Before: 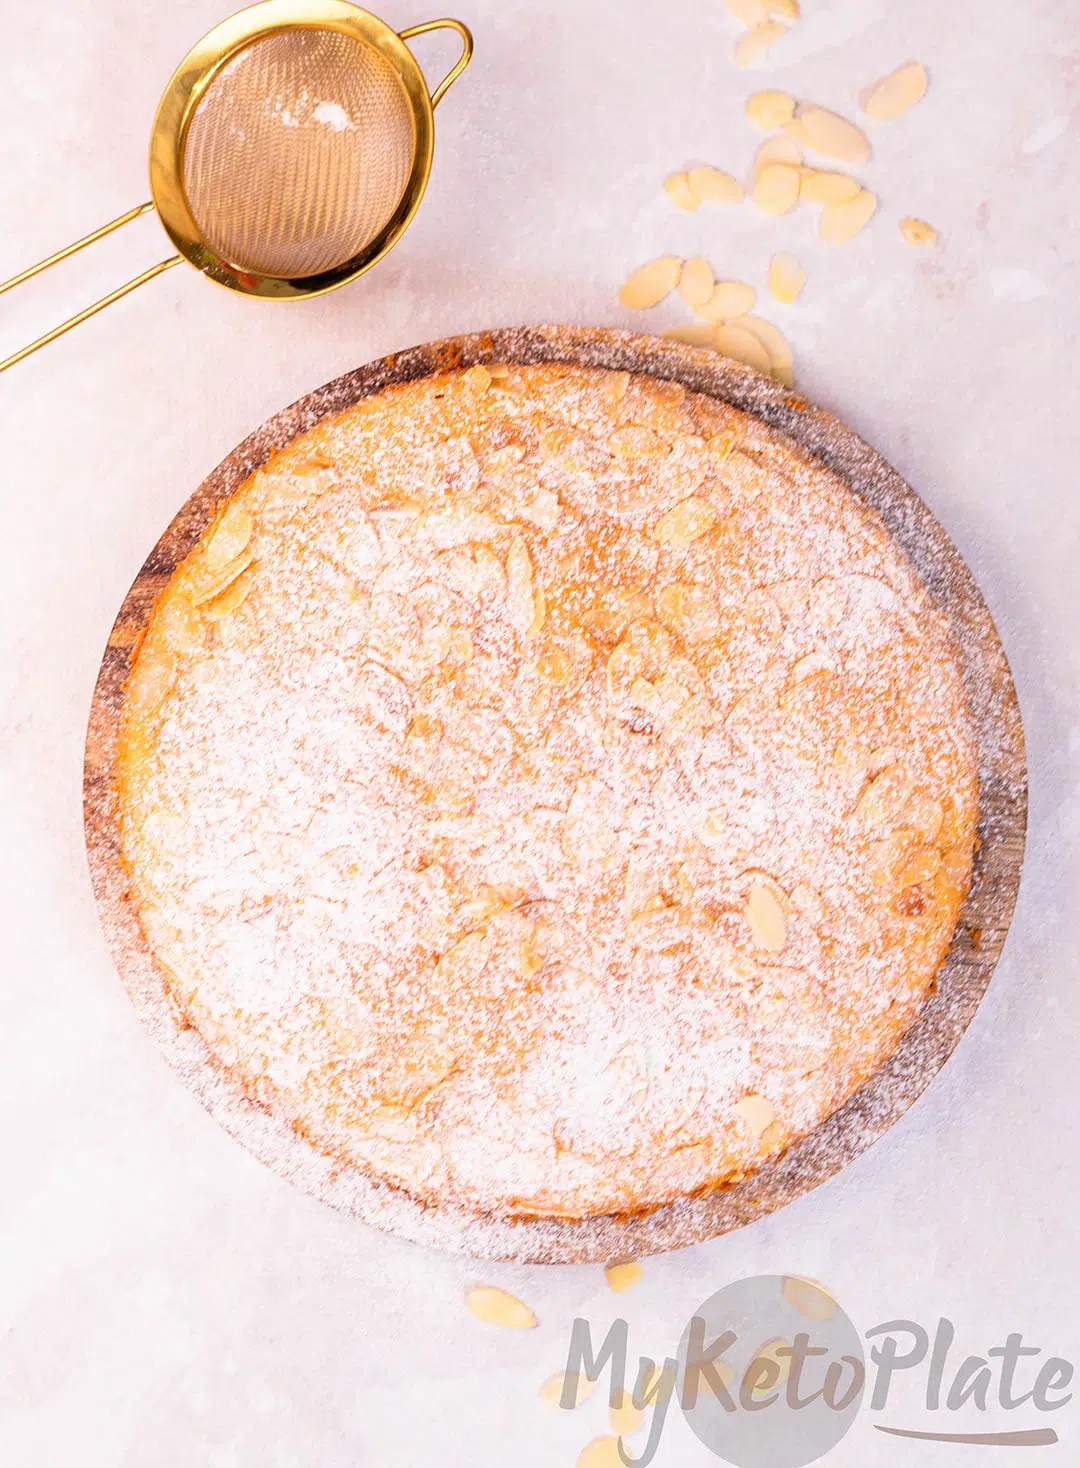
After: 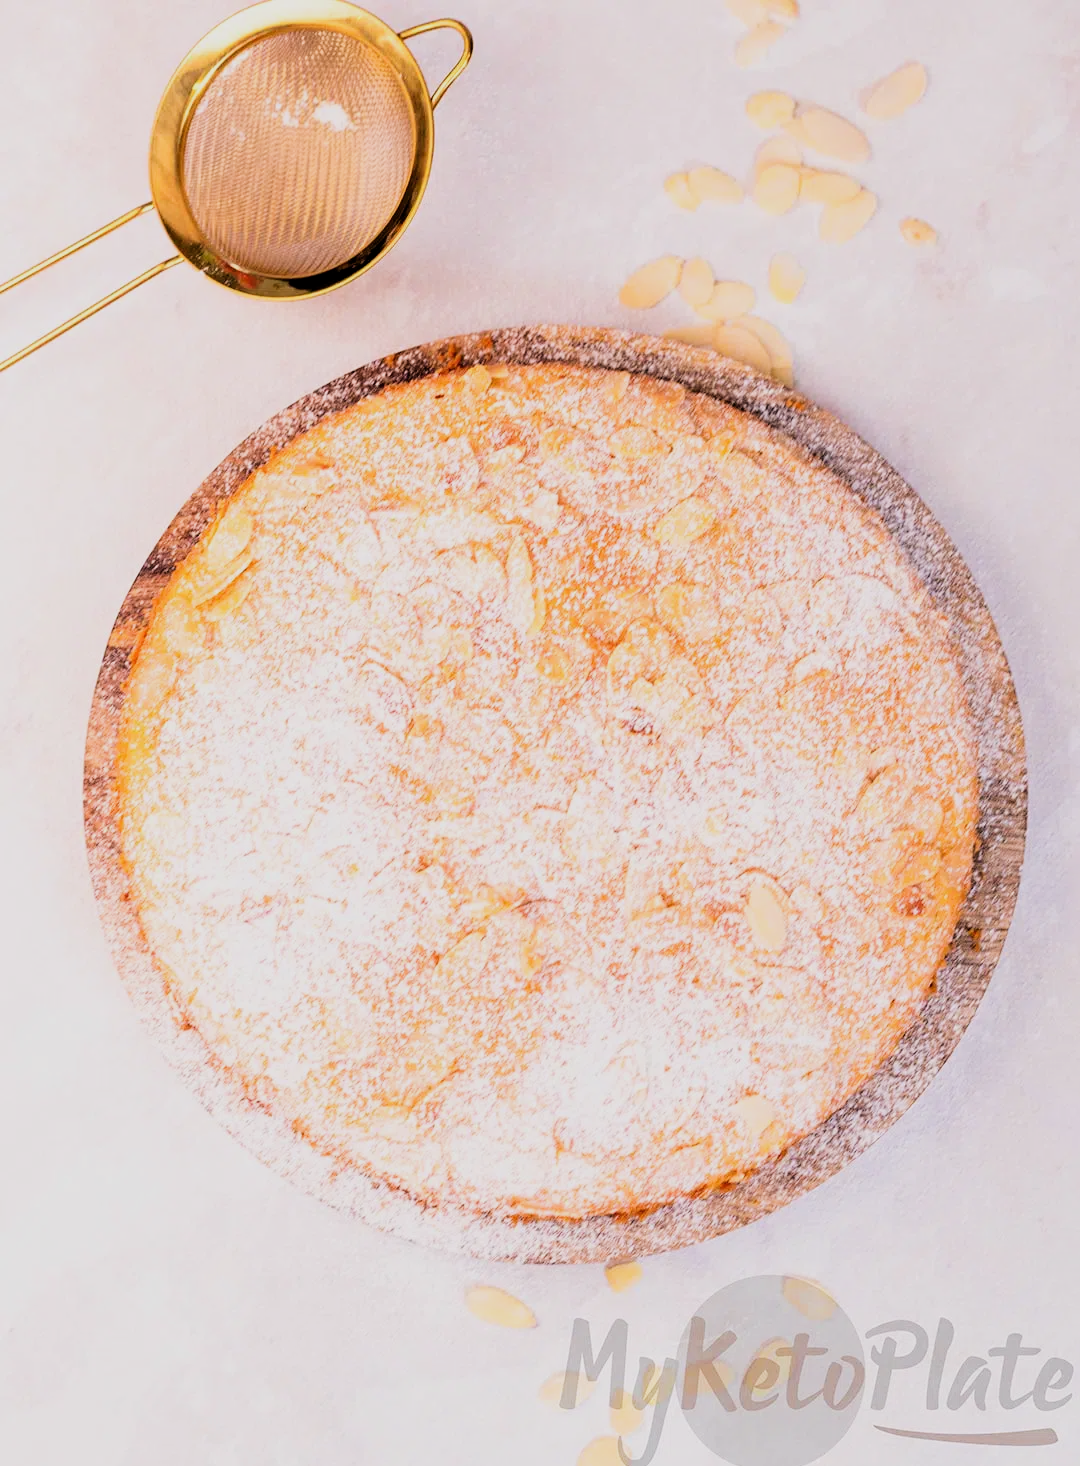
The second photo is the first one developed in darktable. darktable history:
crop: bottom 0.071%
filmic rgb: black relative exposure -5 EV, hardness 2.88, contrast 1.3, highlights saturation mix -10%
